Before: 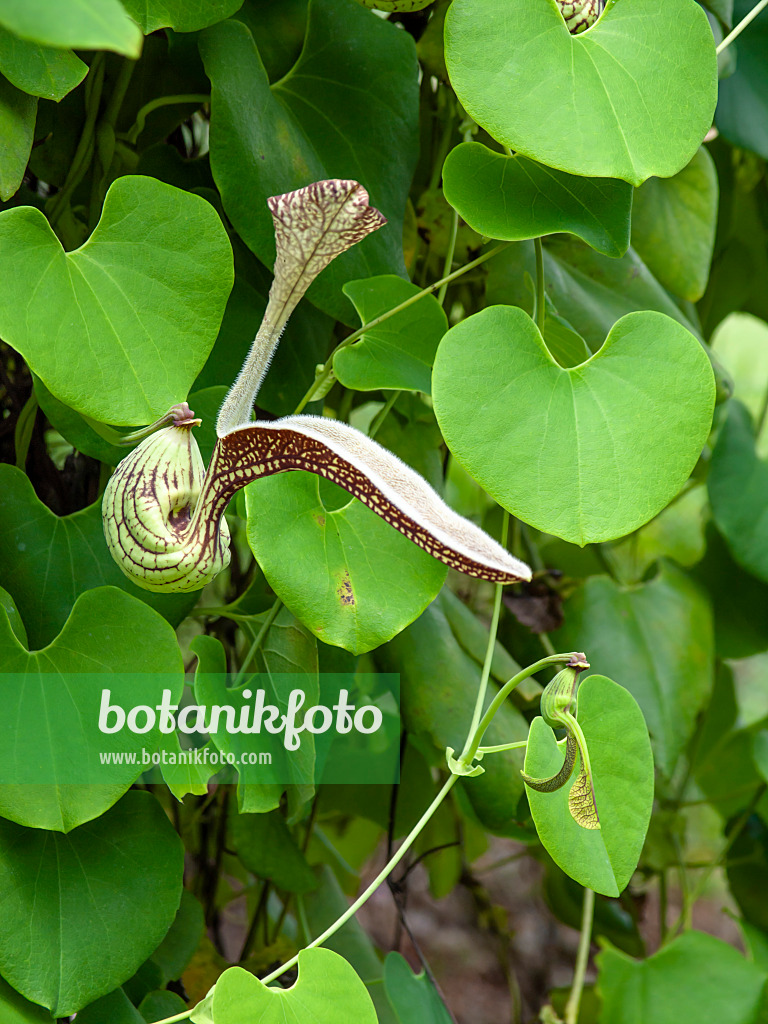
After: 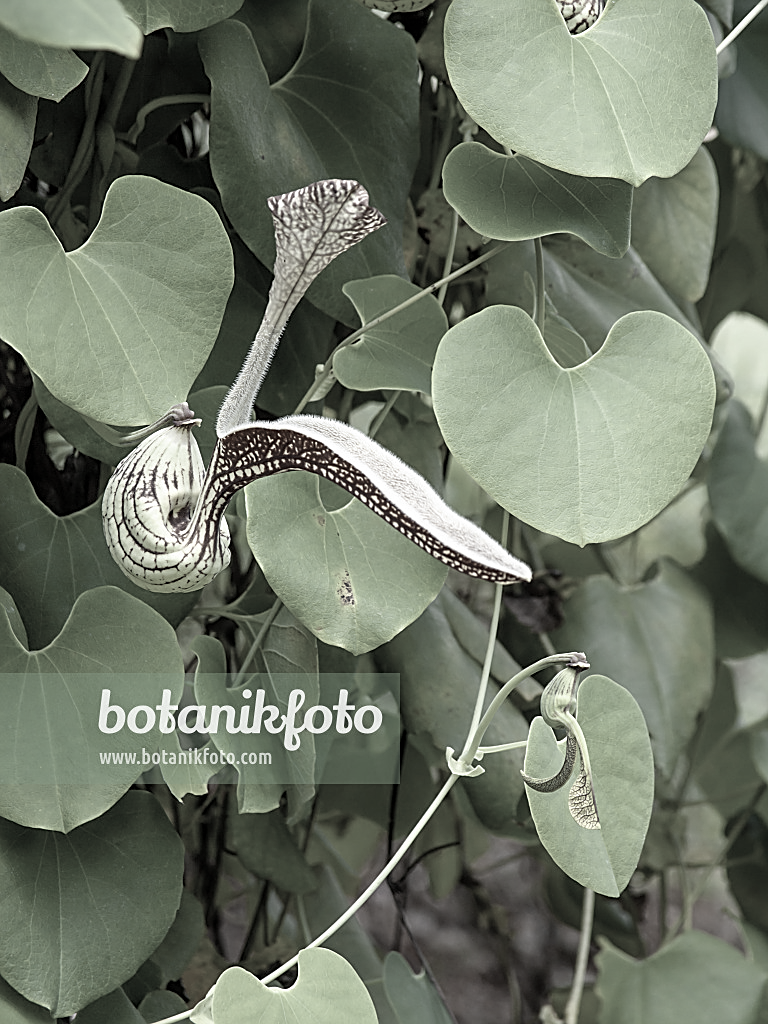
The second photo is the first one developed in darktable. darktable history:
sharpen: on, module defaults
color correction: saturation 0.2
